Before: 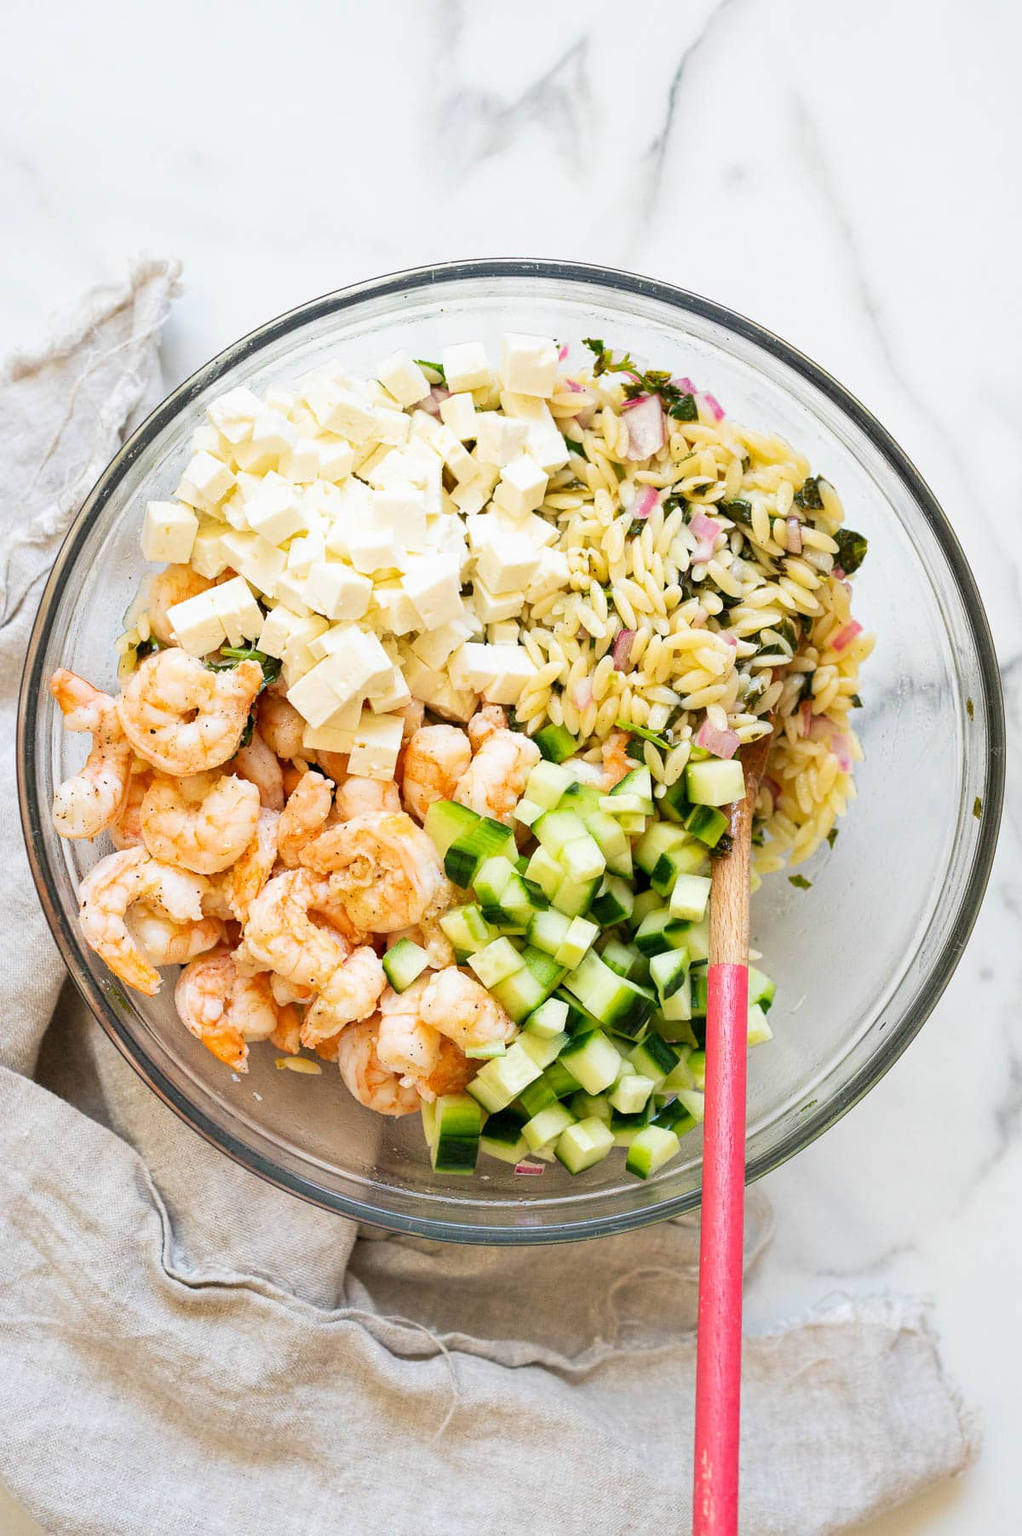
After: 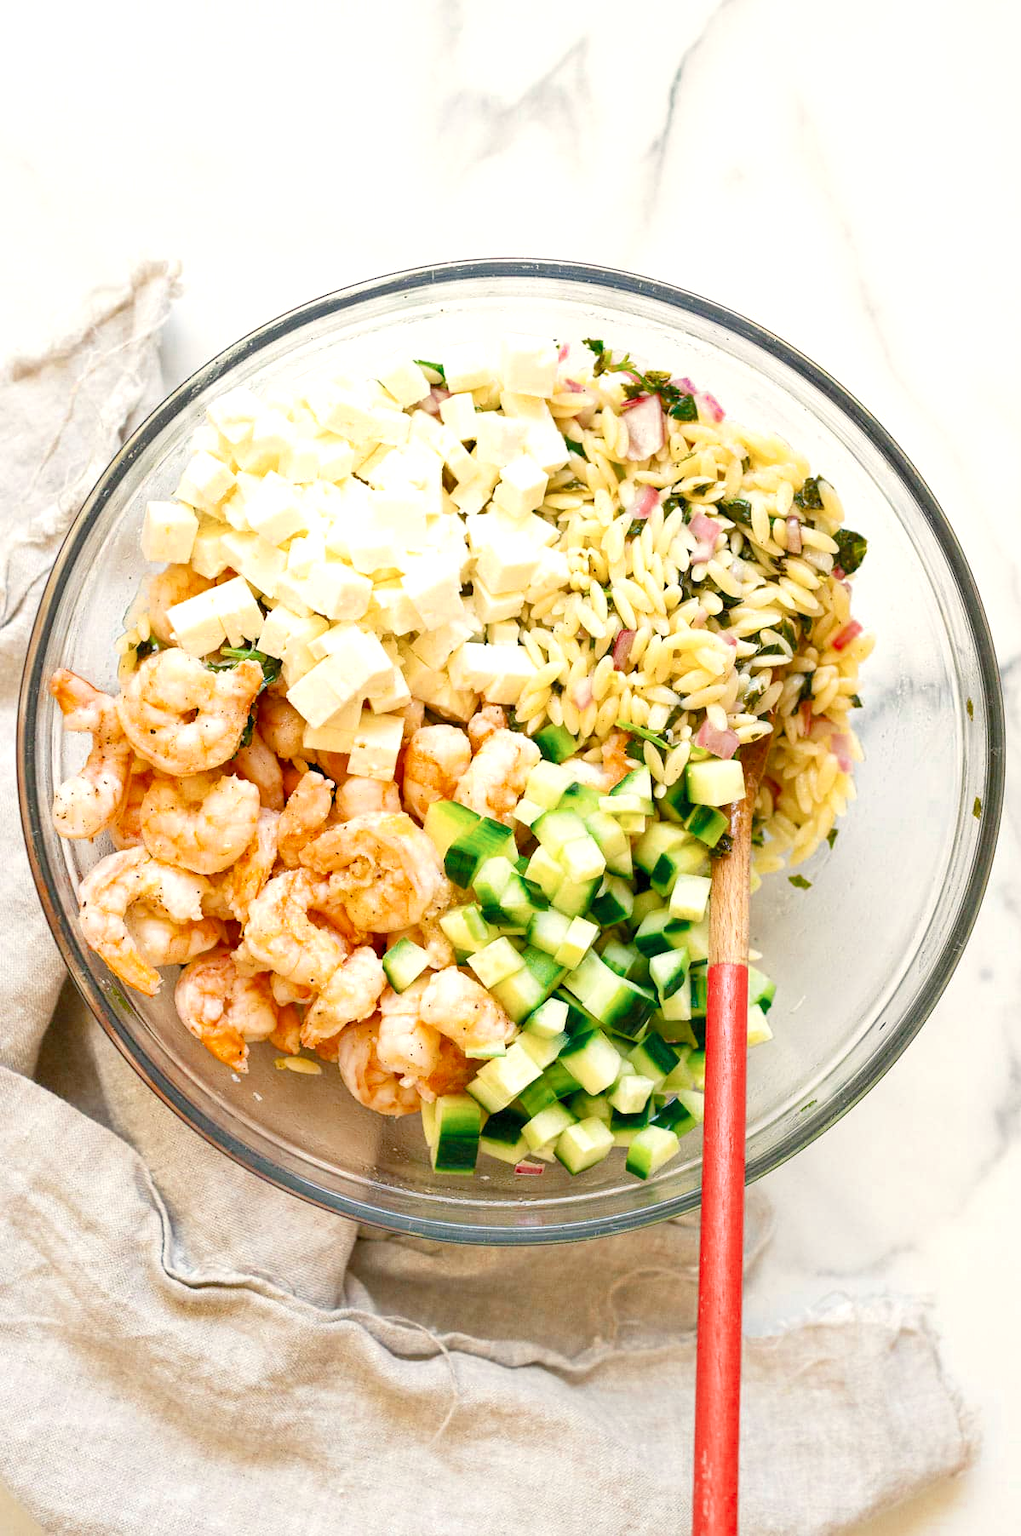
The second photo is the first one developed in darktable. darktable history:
color balance rgb: highlights gain › chroma 3.042%, highlights gain › hue 75.91°, linear chroma grading › global chroma 15.475%, perceptual saturation grading › global saturation 20%, perceptual saturation grading › highlights -25.517%, perceptual saturation grading › shadows 25.89%, contrast -9.387%
exposure: exposure 0.607 EV, compensate highlight preservation false
color zones: curves: ch0 [(0, 0.5) (0.125, 0.4) (0.25, 0.5) (0.375, 0.4) (0.5, 0.4) (0.625, 0.6) (0.75, 0.6) (0.875, 0.5)]; ch1 [(0, 0.4) (0.125, 0.5) (0.25, 0.4) (0.375, 0.4) (0.5, 0.4) (0.625, 0.4) (0.75, 0.5) (0.875, 0.4)]; ch2 [(0, 0.6) (0.125, 0.5) (0.25, 0.5) (0.375, 0.6) (0.5, 0.6) (0.625, 0.5) (0.75, 0.5) (0.875, 0.5)]
